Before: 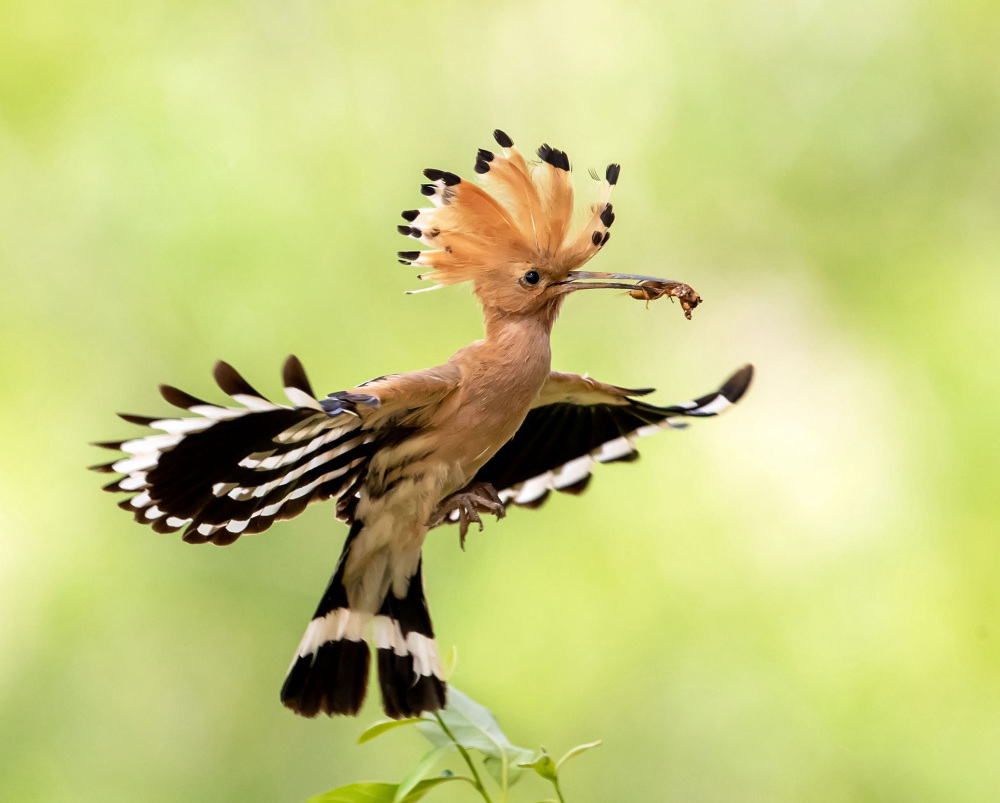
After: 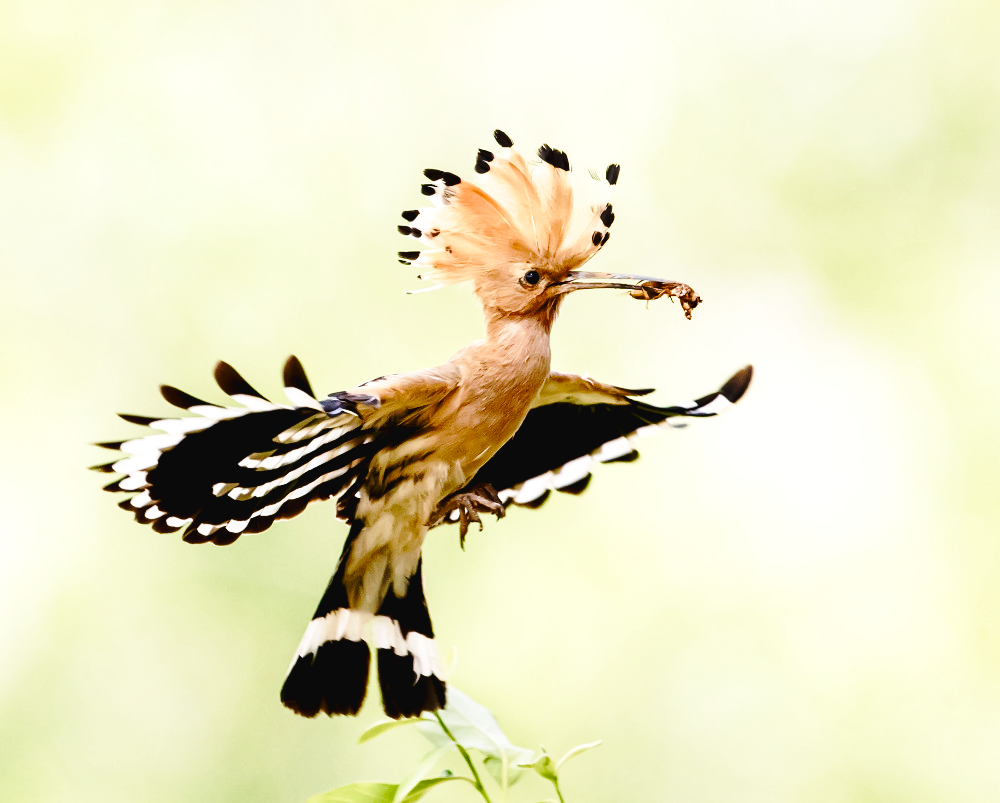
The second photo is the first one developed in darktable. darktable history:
exposure: black level correction 0.007, compensate highlight preservation false
tone equalizer: -8 EV -0.417 EV, -7 EV -0.389 EV, -6 EV -0.333 EV, -5 EV -0.222 EV, -3 EV 0.222 EV, -2 EV 0.333 EV, -1 EV 0.389 EV, +0 EV 0.417 EV, edges refinement/feathering 500, mask exposure compensation -1.57 EV, preserve details no
base curve: curves: ch0 [(0, 0) (0.032, 0.037) (0.105, 0.228) (0.435, 0.76) (0.856, 0.983) (1, 1)], preserve colors none
color balance rgb: shadows lift › luminance -10%, shadows lift › chroma 1%, shadows lift › hue 113°, power › luminance -15%, highlights gain › chroma 0.2%, highlights gain › hue 333°, global offset › luminance 0.5%, perceptual saturation grading › global saturation 20%, perceptual saturation grading › highlights -50%, perceptual saturation grading › shadows 25%, contrast -10%
